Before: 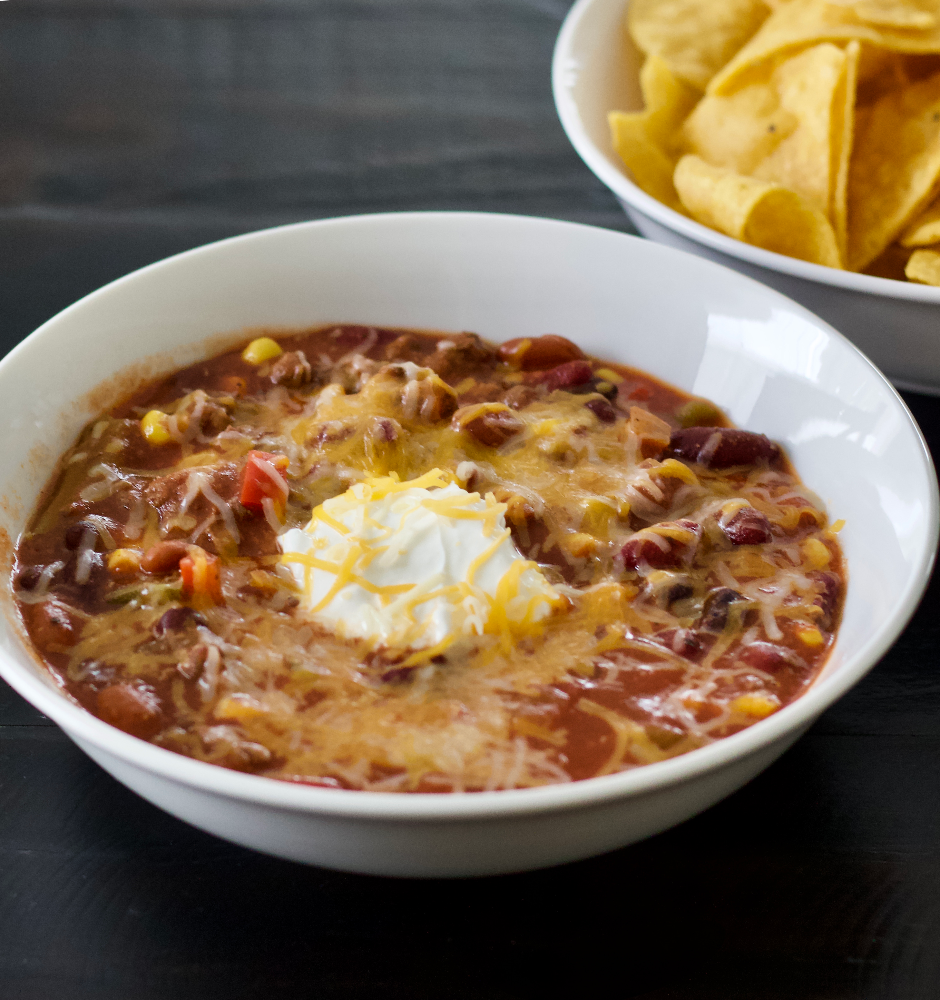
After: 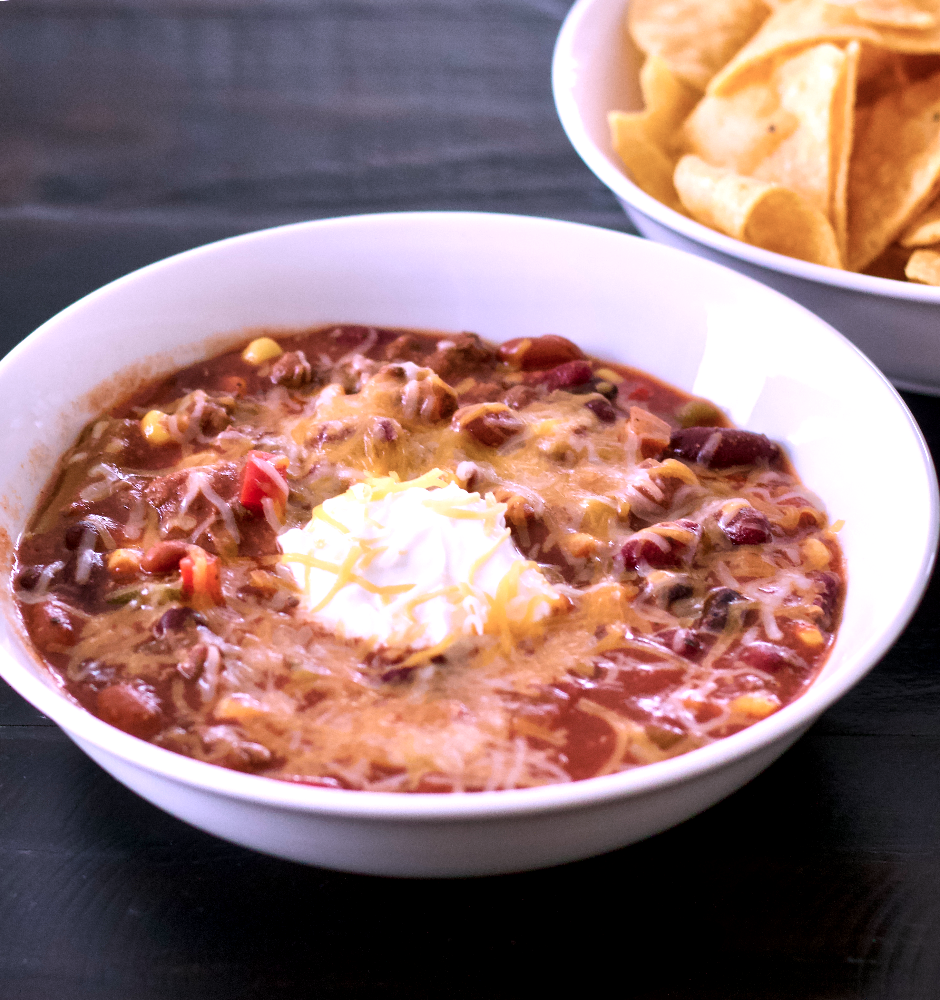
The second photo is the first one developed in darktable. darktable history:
color correction: highlights a* 15.1, highlights b* -25.53
local contrast: highlights 105%, shadows 97%, detail 120%, midtone range 0.2
exposure: black level correction 0.001, exposure 0.499 EV, compensate highlight preservation false
